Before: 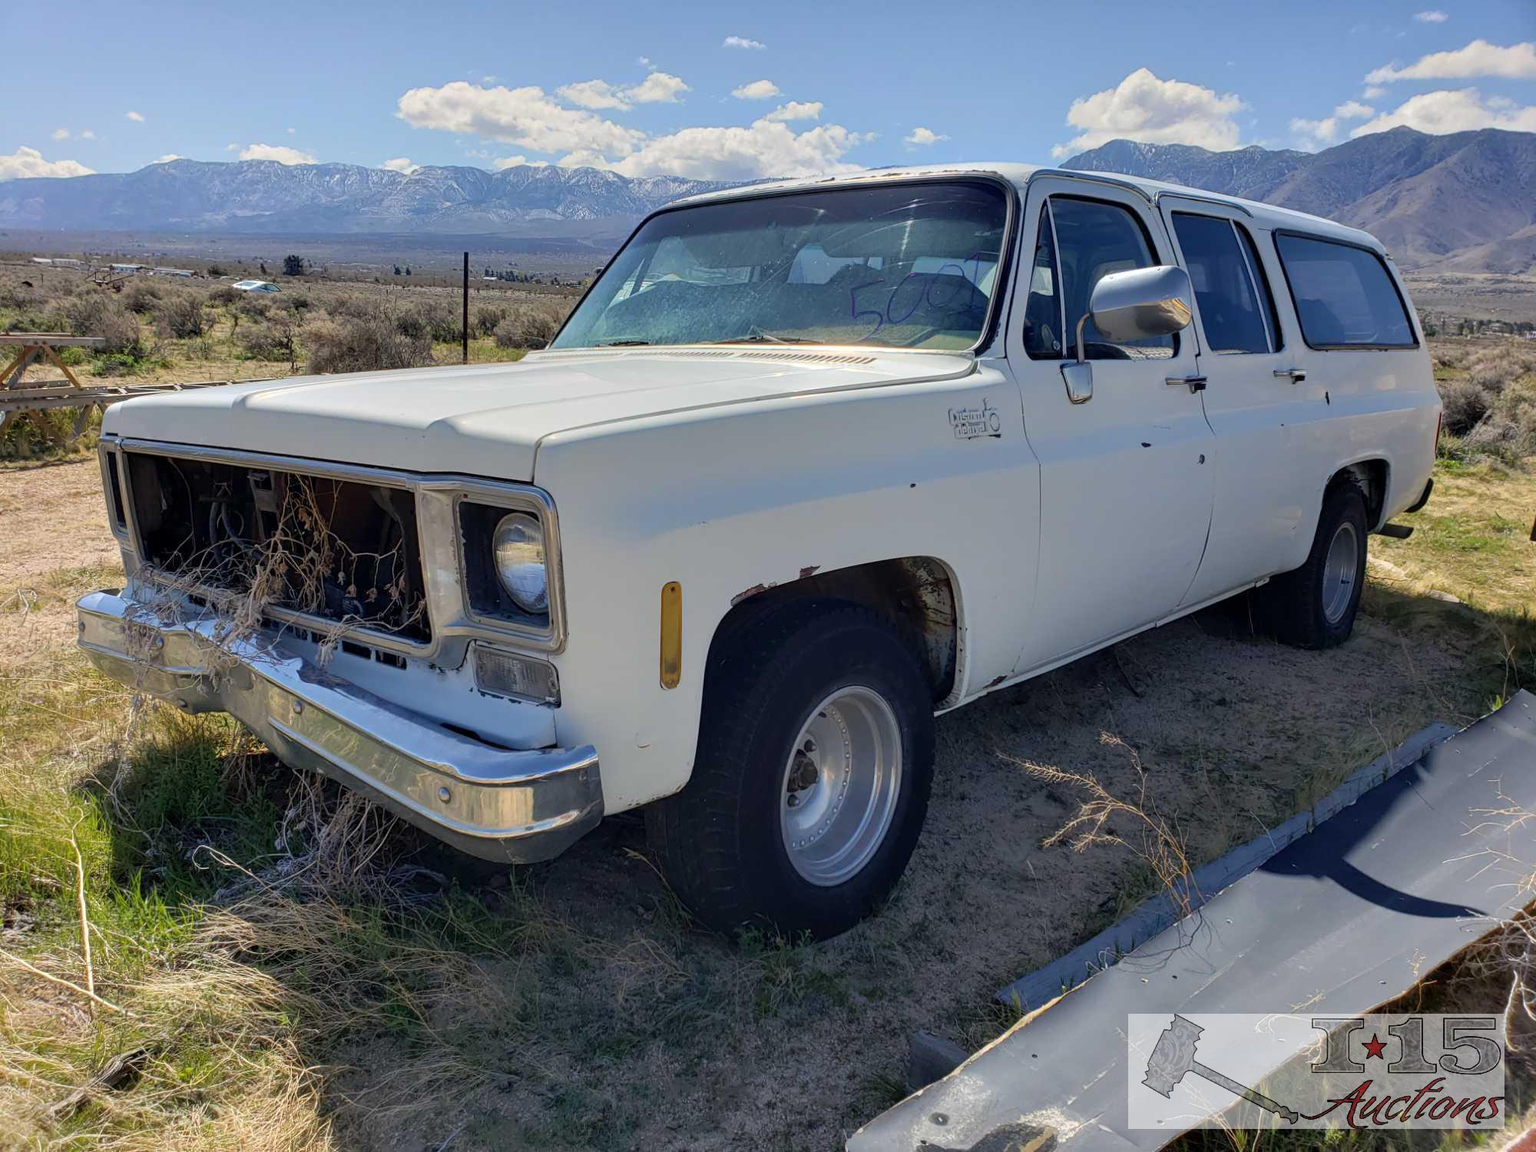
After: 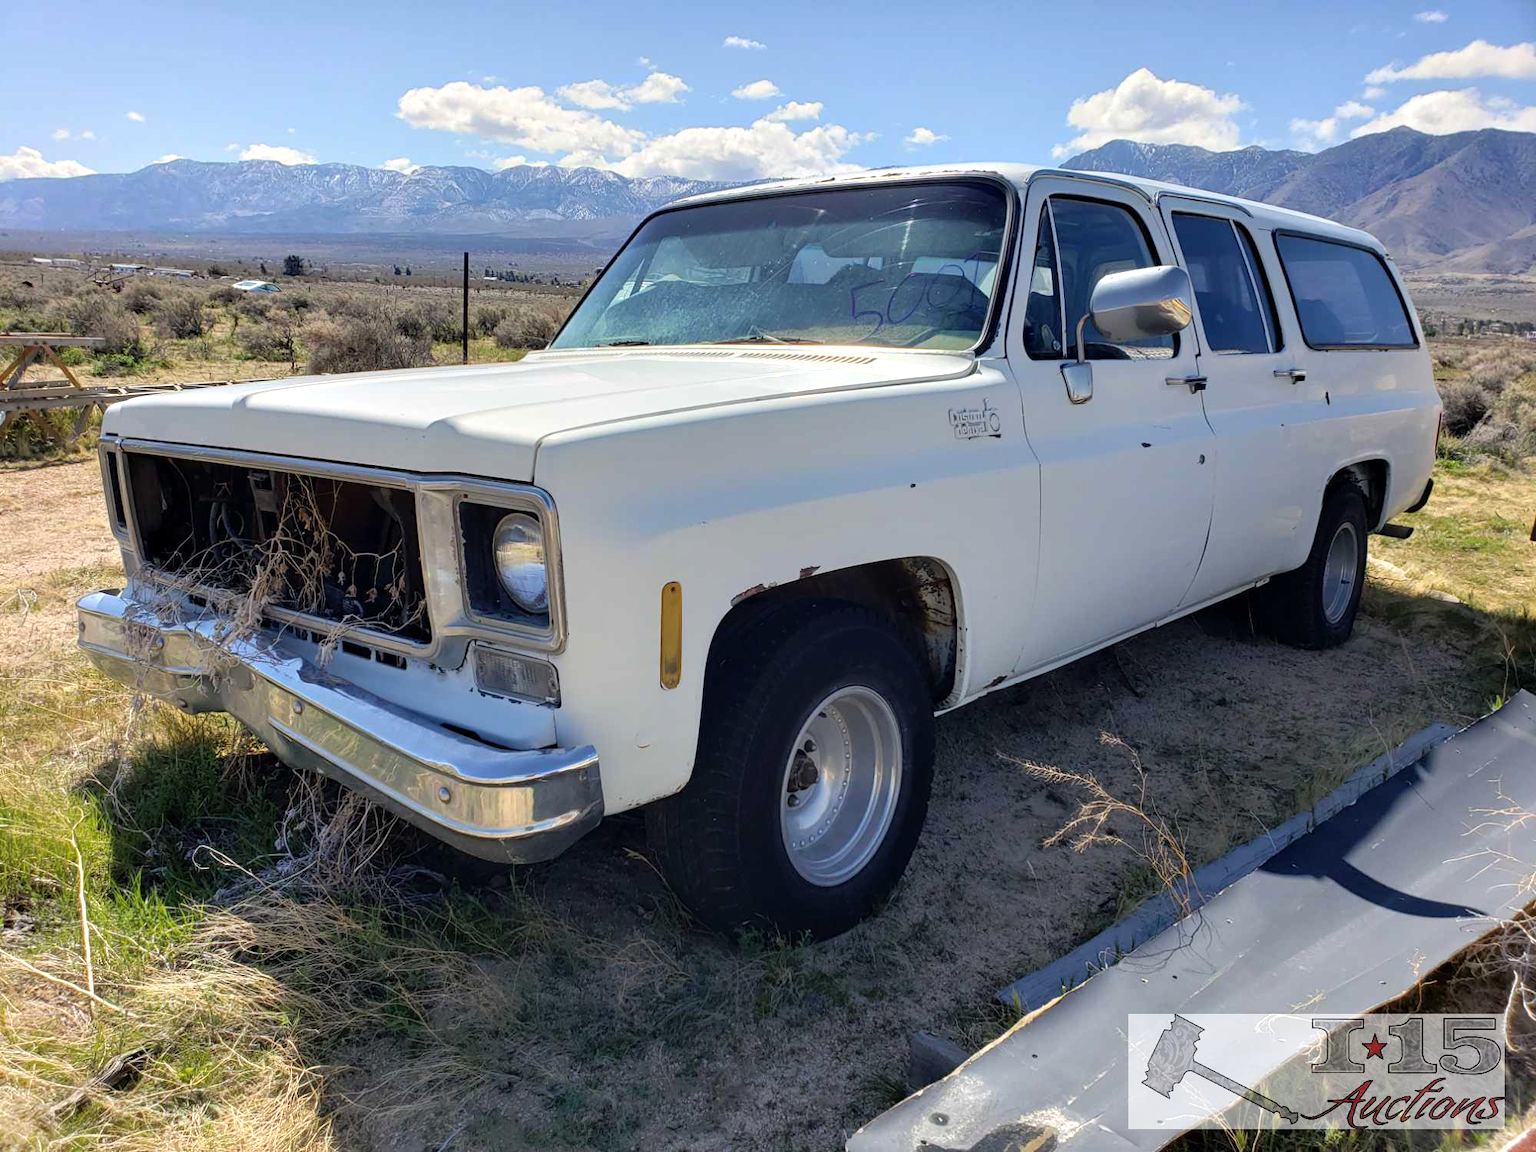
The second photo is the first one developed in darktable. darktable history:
tone equalizer: -8 EV -0.378 EV, -7 EV -0.37 EV, -6 EV -0.308 EV, -5 EV -0.26 EV, -3 EV 0.25 EV, -2 EV 0.341 EV, -1 EV 0.369 EV, +0 EV 0.387 EV
shadows and highlights: radius 332.12, shadows 54.82, highlights -99.71, compress 94.57%, soften with gaussian
